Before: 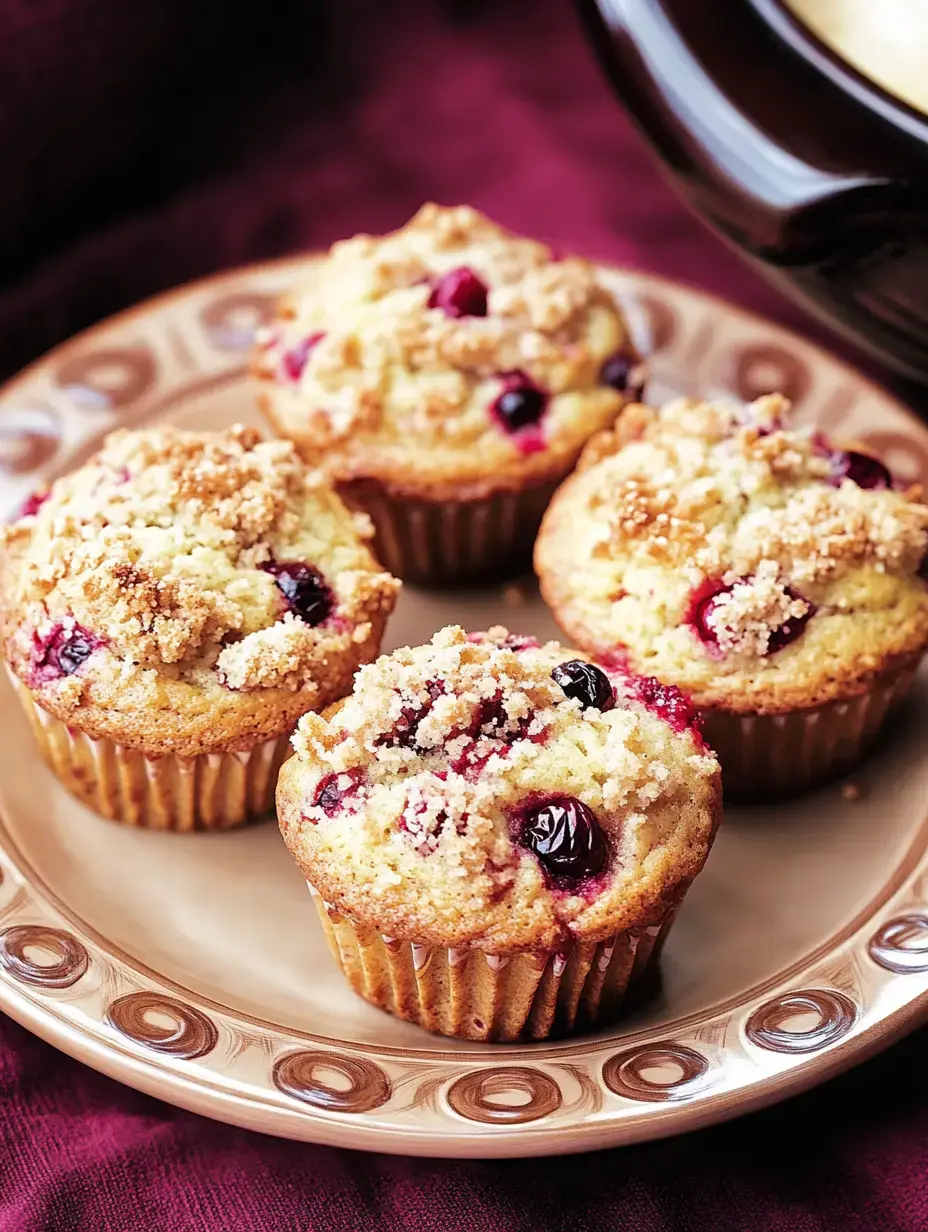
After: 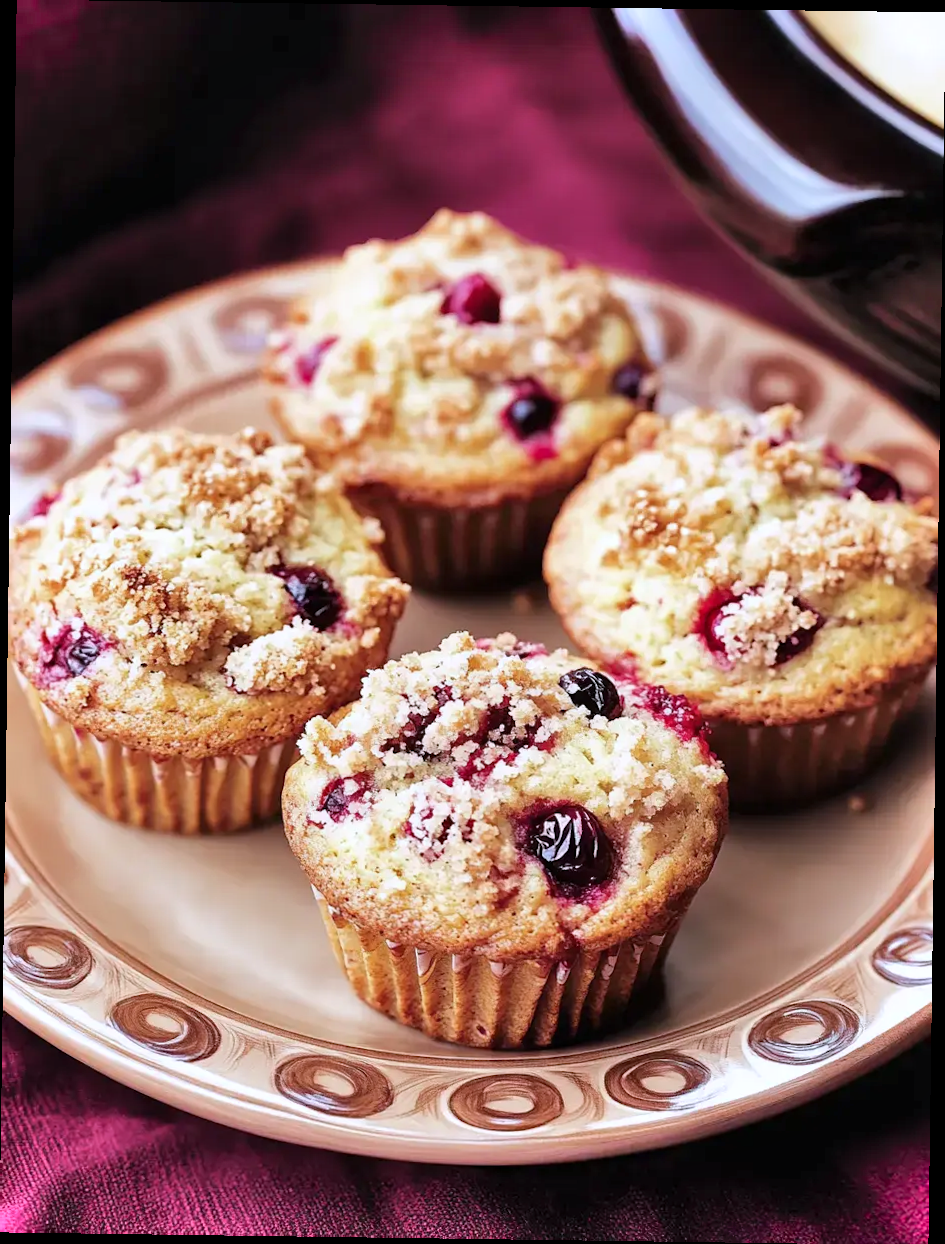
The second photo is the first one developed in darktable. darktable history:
shadows and highlights: soften with gaussian
rotate and perspective: rotation 0.8°, automatic cropping off
color calibration: illuminant as shot in camera, x 0.358, y 0.373, temperature 4628.91 K
